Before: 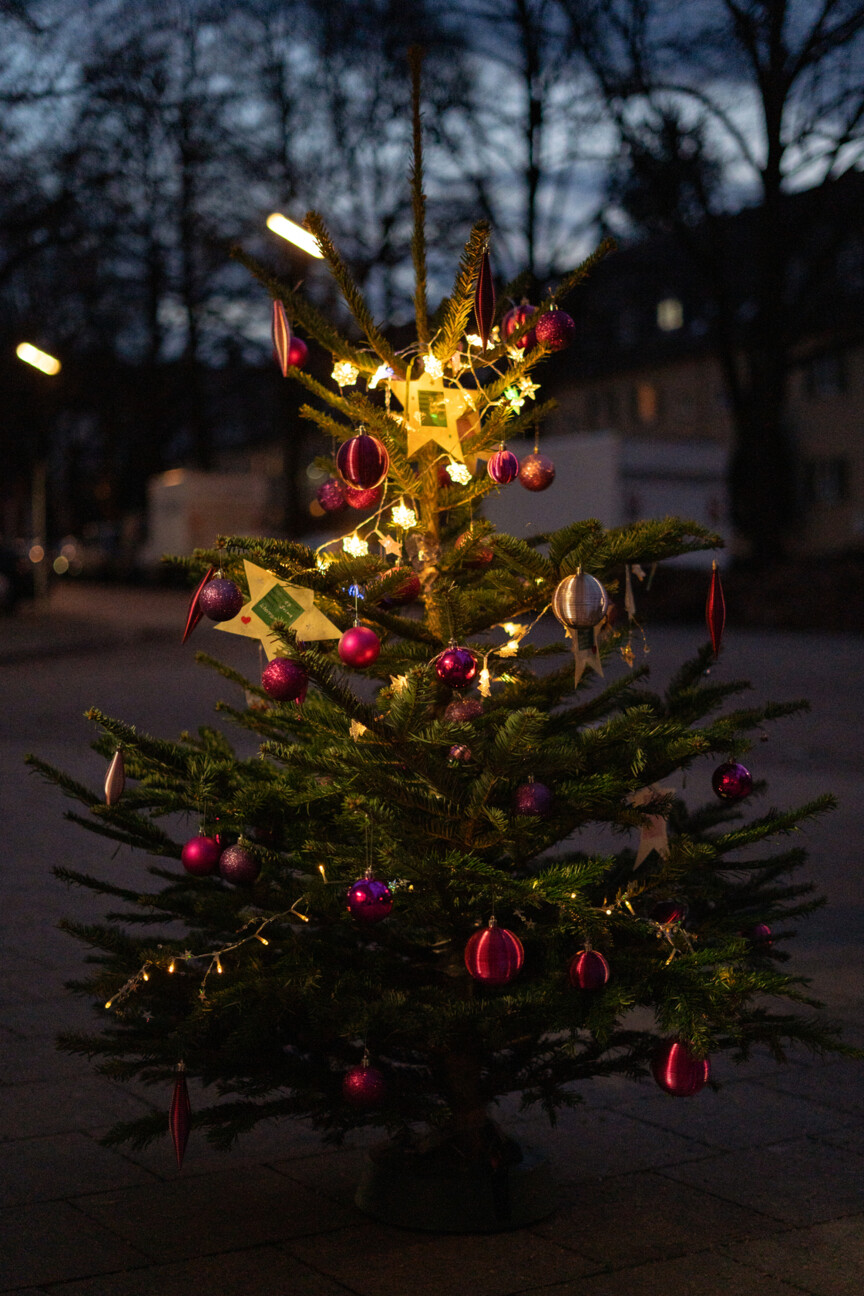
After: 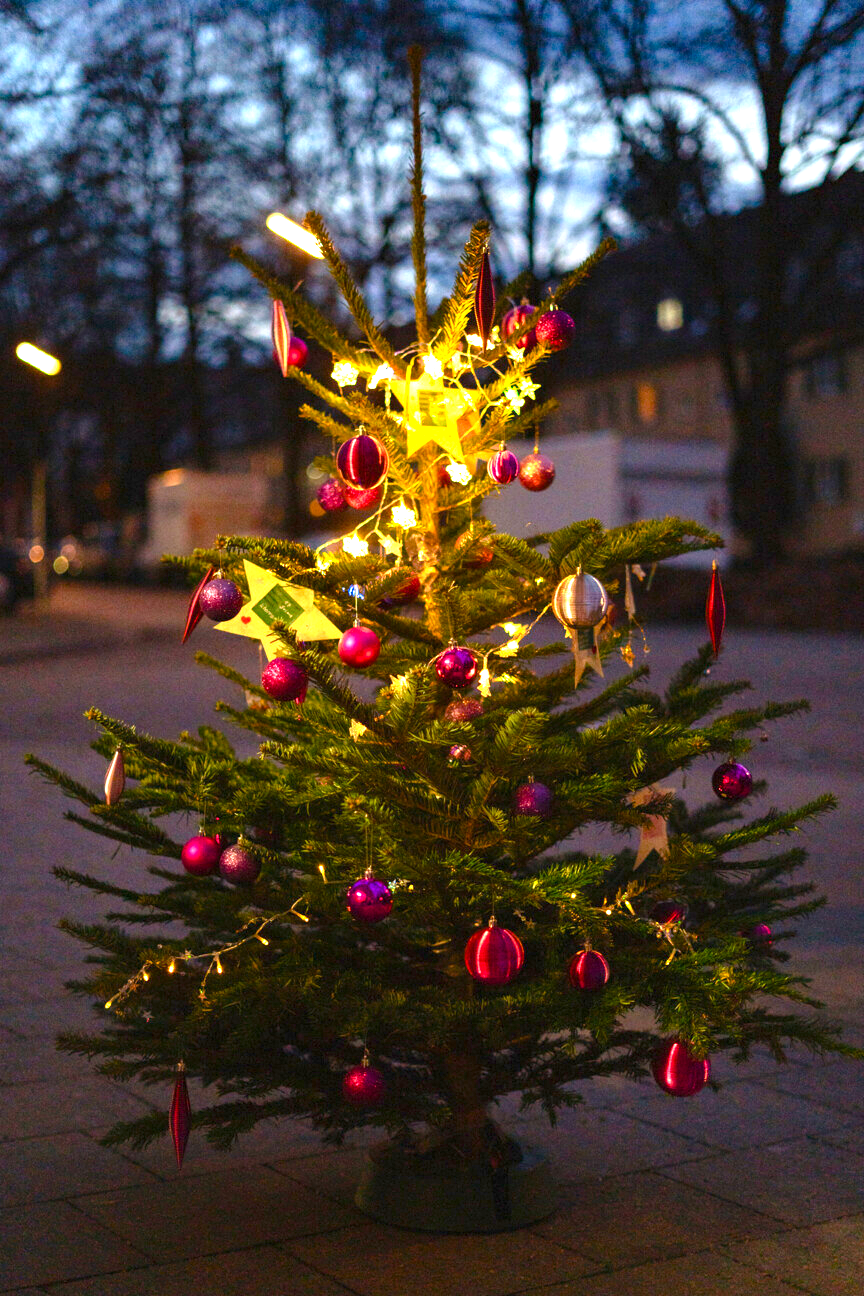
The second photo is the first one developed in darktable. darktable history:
exposure: black level correction 0, exposure 1.741 EV, compensate exposure bias true, compensate highlight preservation false
color balance rgb: perceptual saturation grading › global saturation 20%, perceptual saturation grading › highlights -25.53%, perceptual saturation grading › shadows 23.933%, global vibrance 33.199%
